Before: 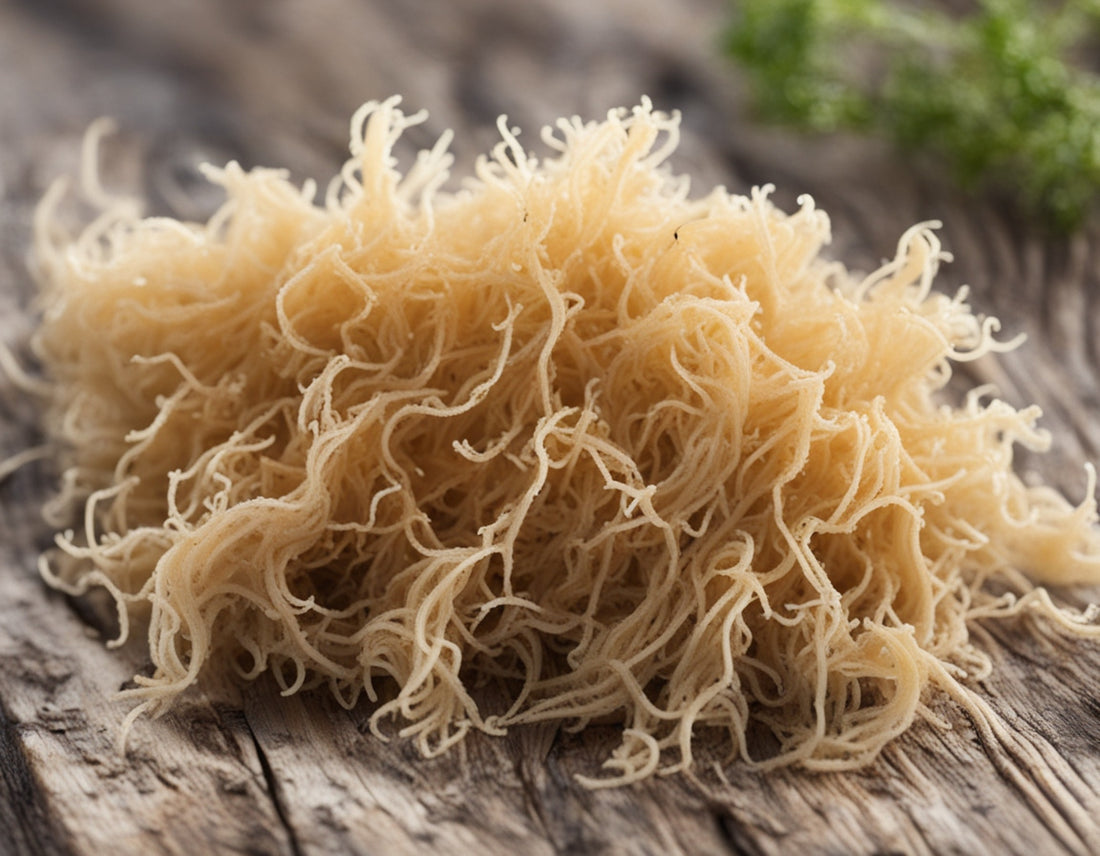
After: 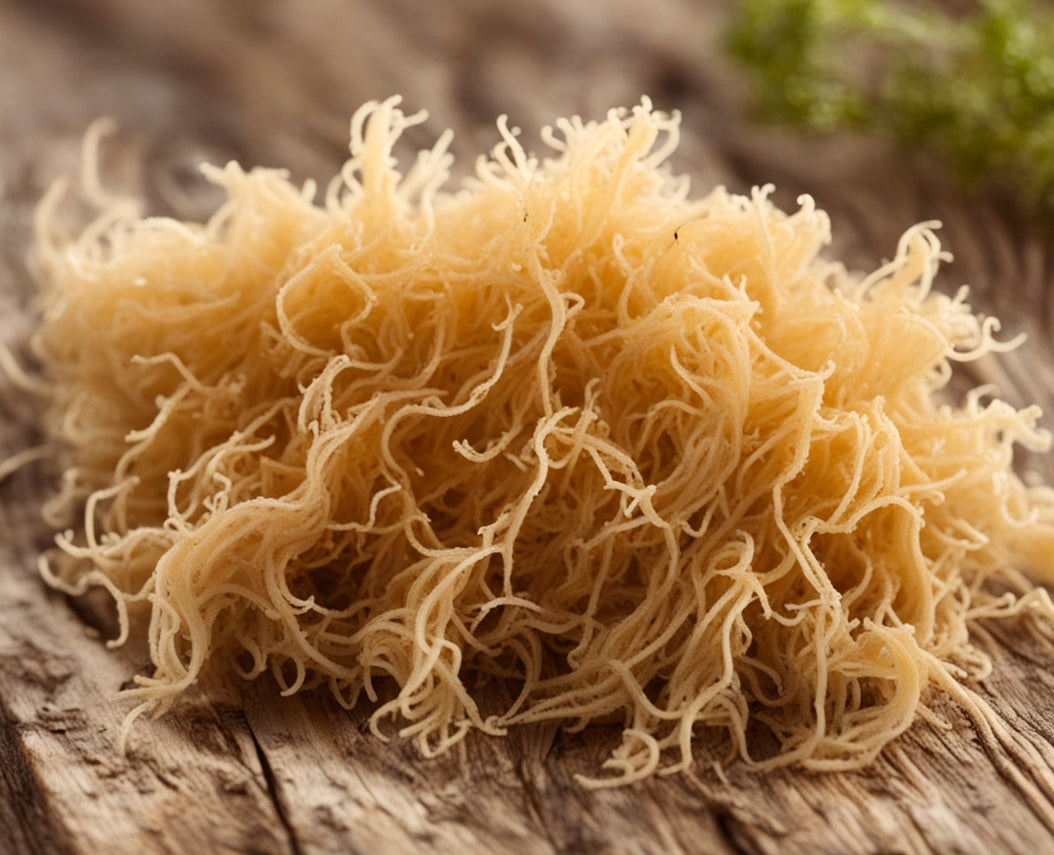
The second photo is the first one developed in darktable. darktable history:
color balance rgb: shadows lift › chroma 4.41%, shadows lift › hue 27°, power › chroma 2.5%, power › hue 70°, highlights gain › chroma 1%, highlights gain › hue 27°, saturation formula JzAzBz (2021)
crop: right 4.126%, bottom 0.031%
